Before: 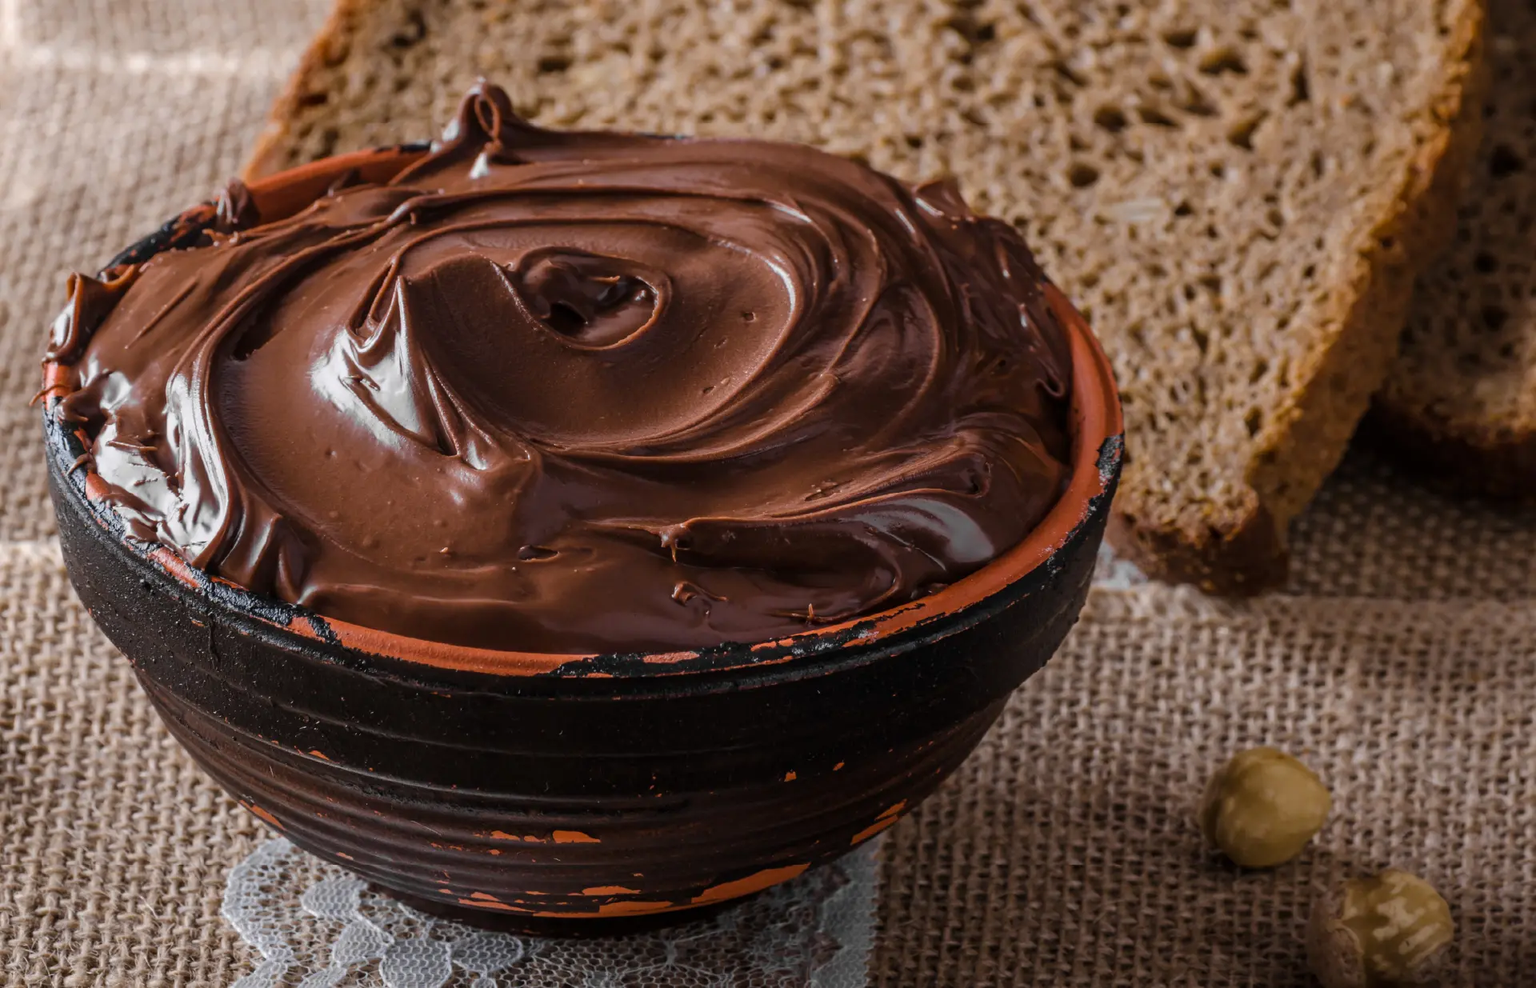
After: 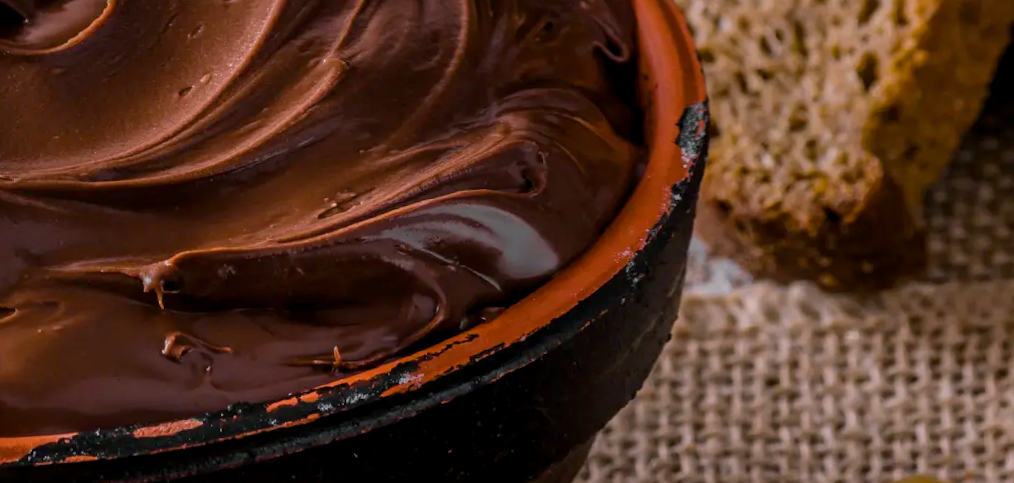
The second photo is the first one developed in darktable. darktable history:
color balance rgb: shadows lift › chroma 2%, shadows lift › hue 217.2°, power › chroma 0.25%, power › hue 60°, highlights gain › chroma 1.5%, highlights gain › hue 309.6°, global offset › luminance -0.25%, perceptual saturation grading › global saturation 15%, global vibrance 15%
crop: left 36.607%, top 34.735%, right 13.146%, bottom 30.611%
rotate and perspective: rotation -4.98°, automatic cropping off
